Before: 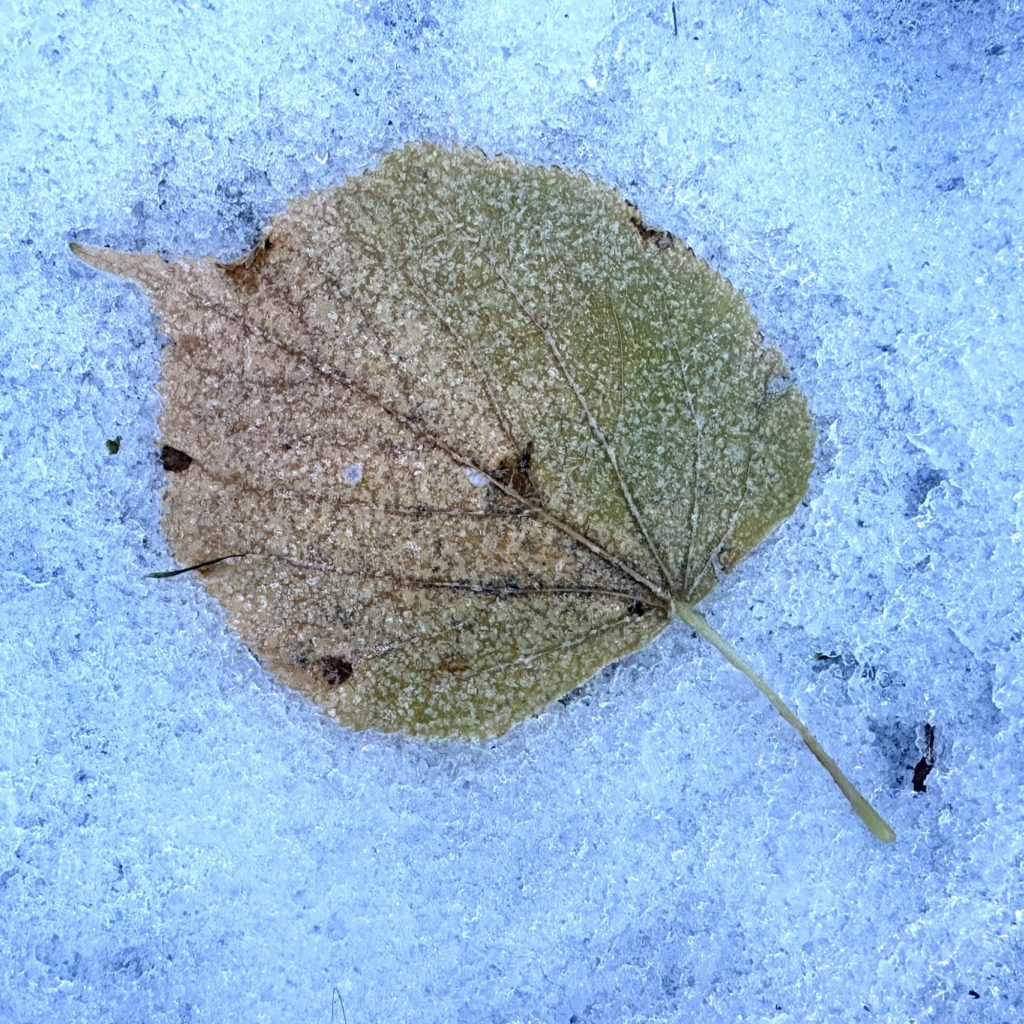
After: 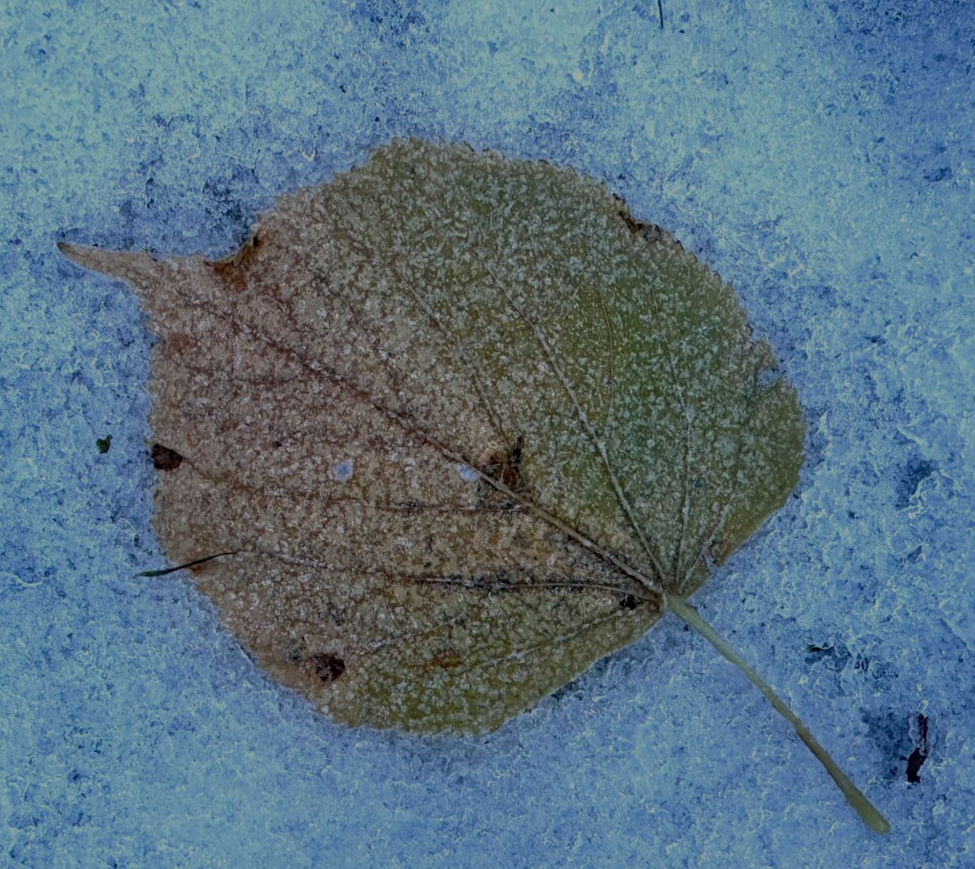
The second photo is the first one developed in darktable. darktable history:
local contrast: highlights 103%, shadows 101%, detail 120%, midtone range 0.2
exposure: exposure -0.488 EV, compensate highlight preservation false
tone equalizer: -8 EV -0.012 EV, -7 EV 0.023 EV, -6 EV -0.006 EV, -5 EV 0.007 EV, -4 EV -0.047 EV, -3 EV -0.237 EV, -2 EV -0.659 EV, -1 EV -0.973 EV, +0 EV -0.946 EV
crop and rotate: angle 0.592°, left 0.433%, right 3.316%, bottom 14.245%
